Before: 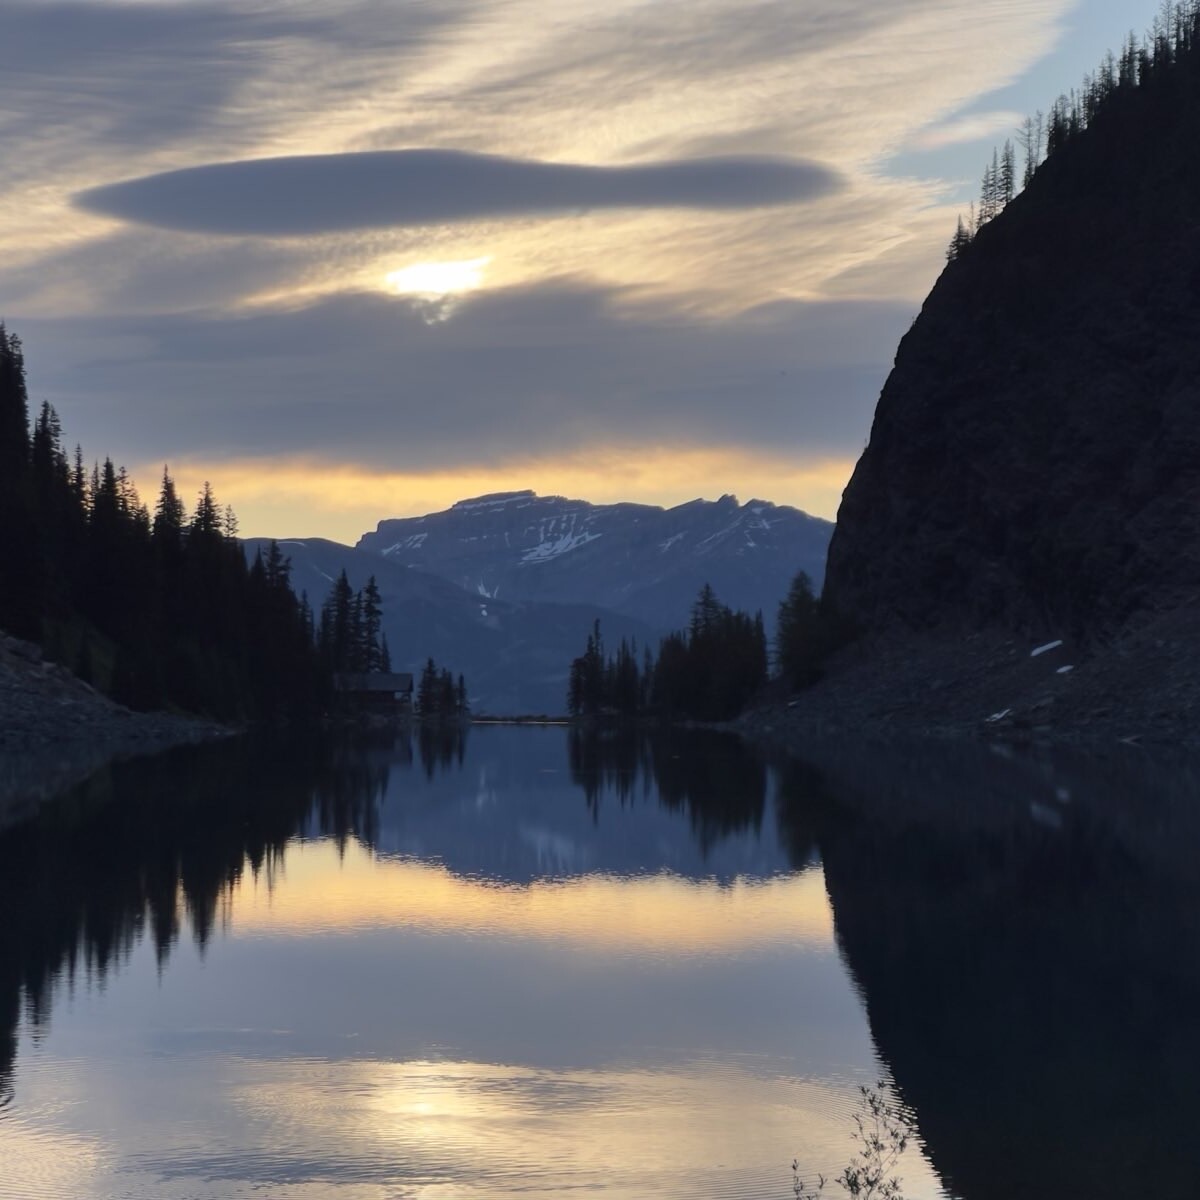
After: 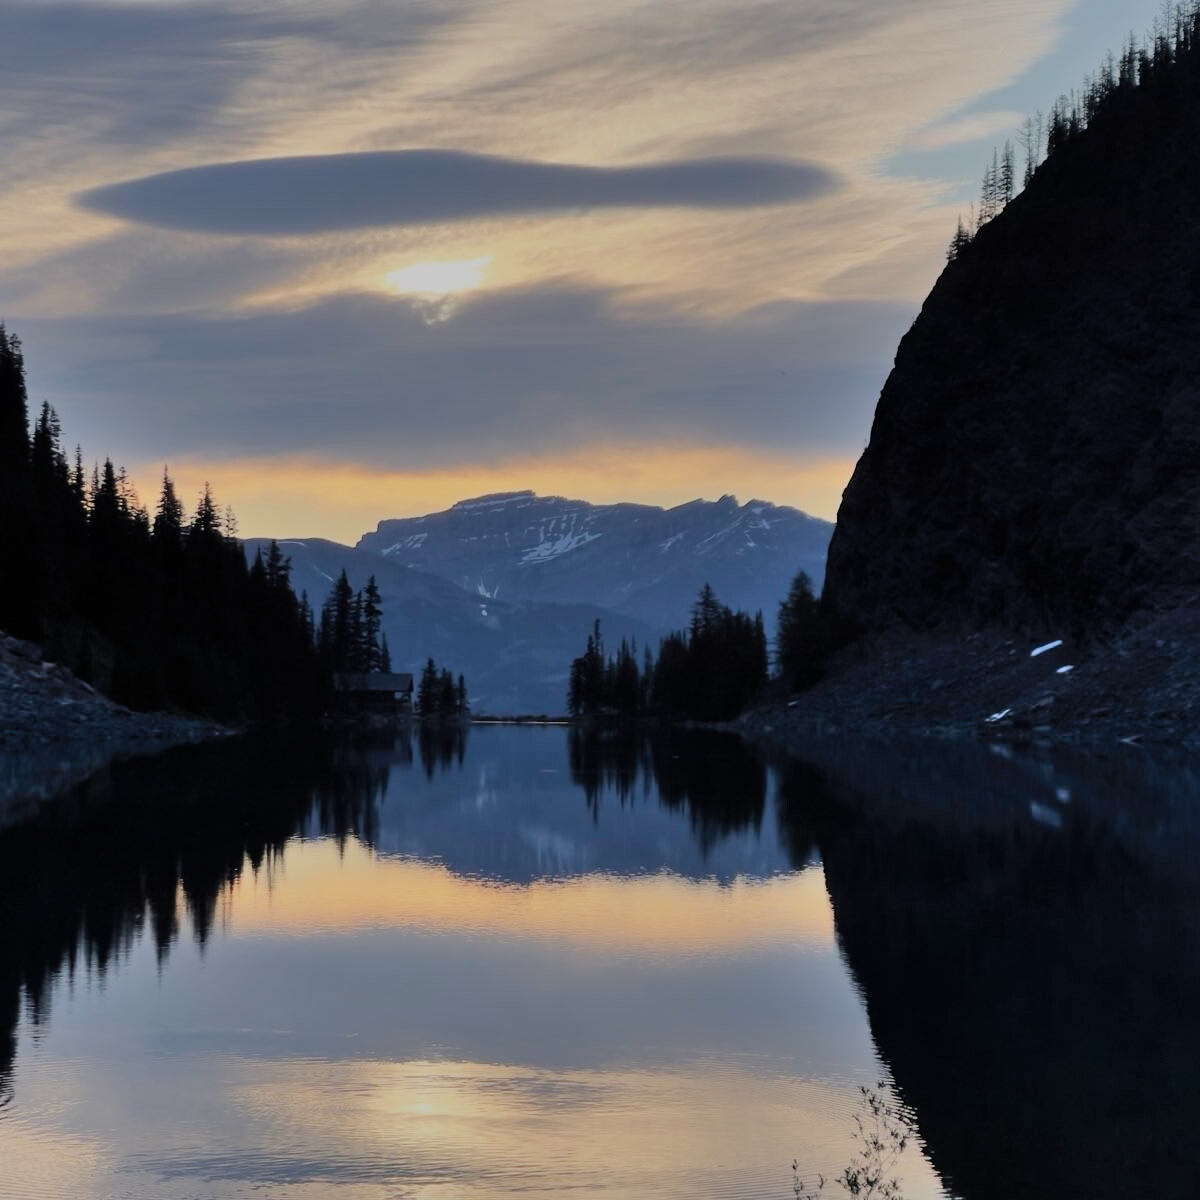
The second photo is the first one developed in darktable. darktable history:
filmic rgb: middle gray luminance 29.81%, black relative exposure -8.91 EV, white relative exposure 6.98 EV, threshold 5.97 EV, target black luminance 0%, hardness 2.96, latitude 2.11%, contrast 0.963, highlights saturation mix 5.83%, shadows ↔ highlights balance 12.53%, enable highlight reconstruction true
shadows and highlights: low approximation 0.01, soften with gaussian
